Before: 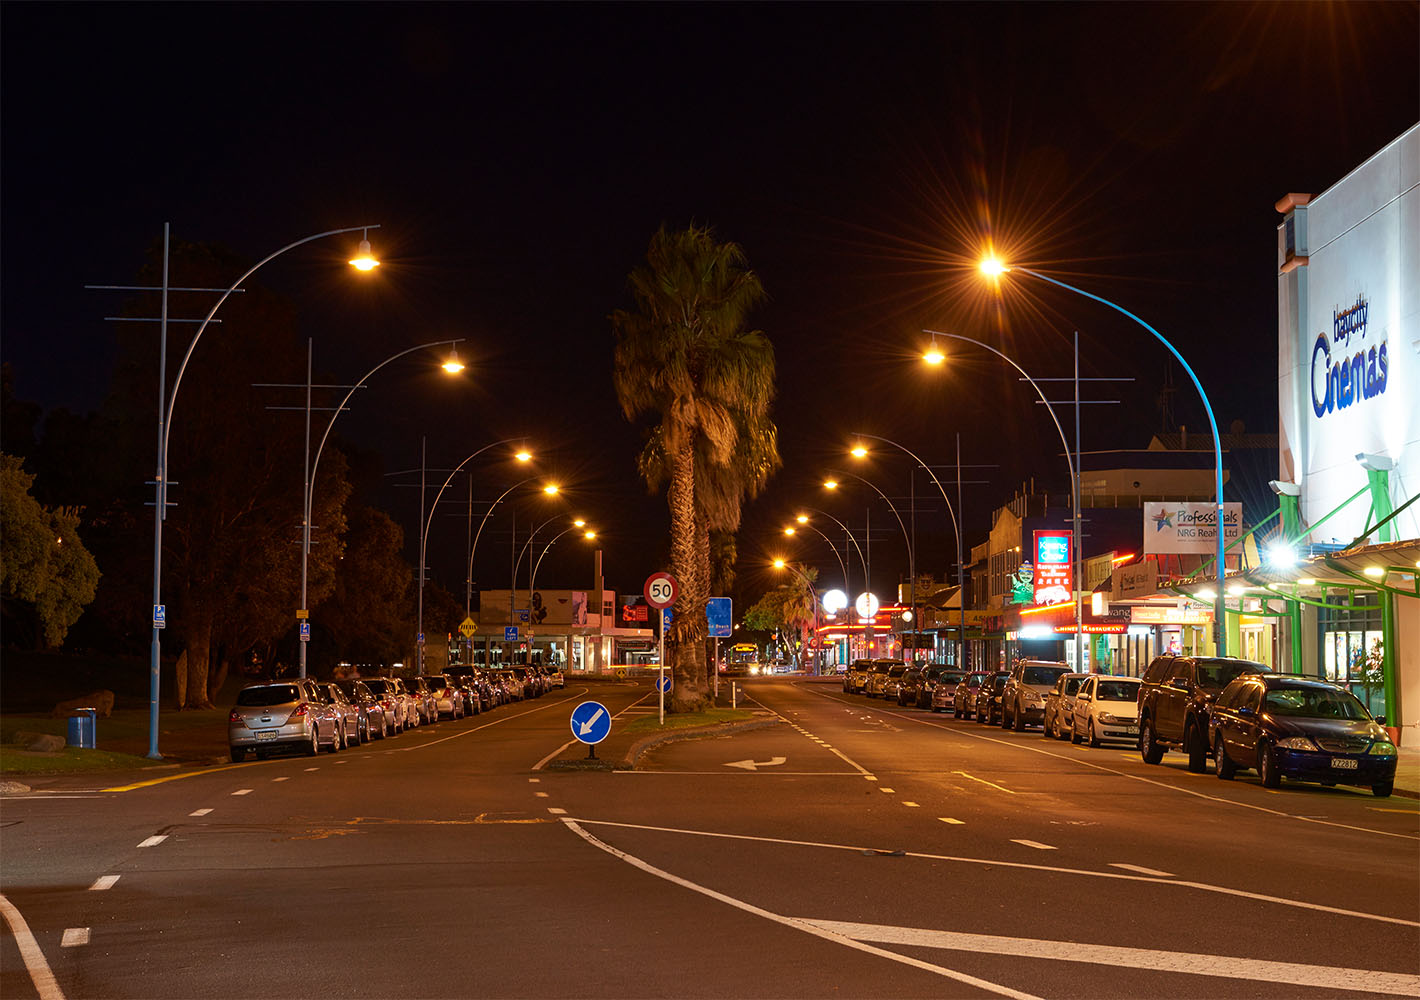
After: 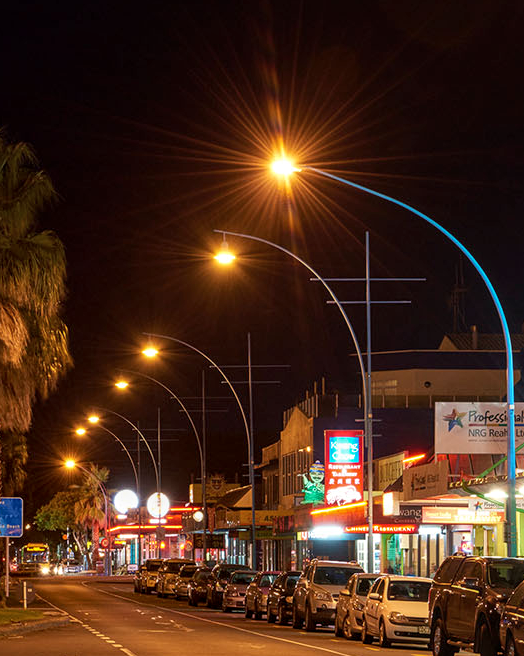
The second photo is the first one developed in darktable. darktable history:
crop and rotate: left 49.936%, top 10.094%, right 13.136%, bottom 24.256%
local contrast: on, module defaults
